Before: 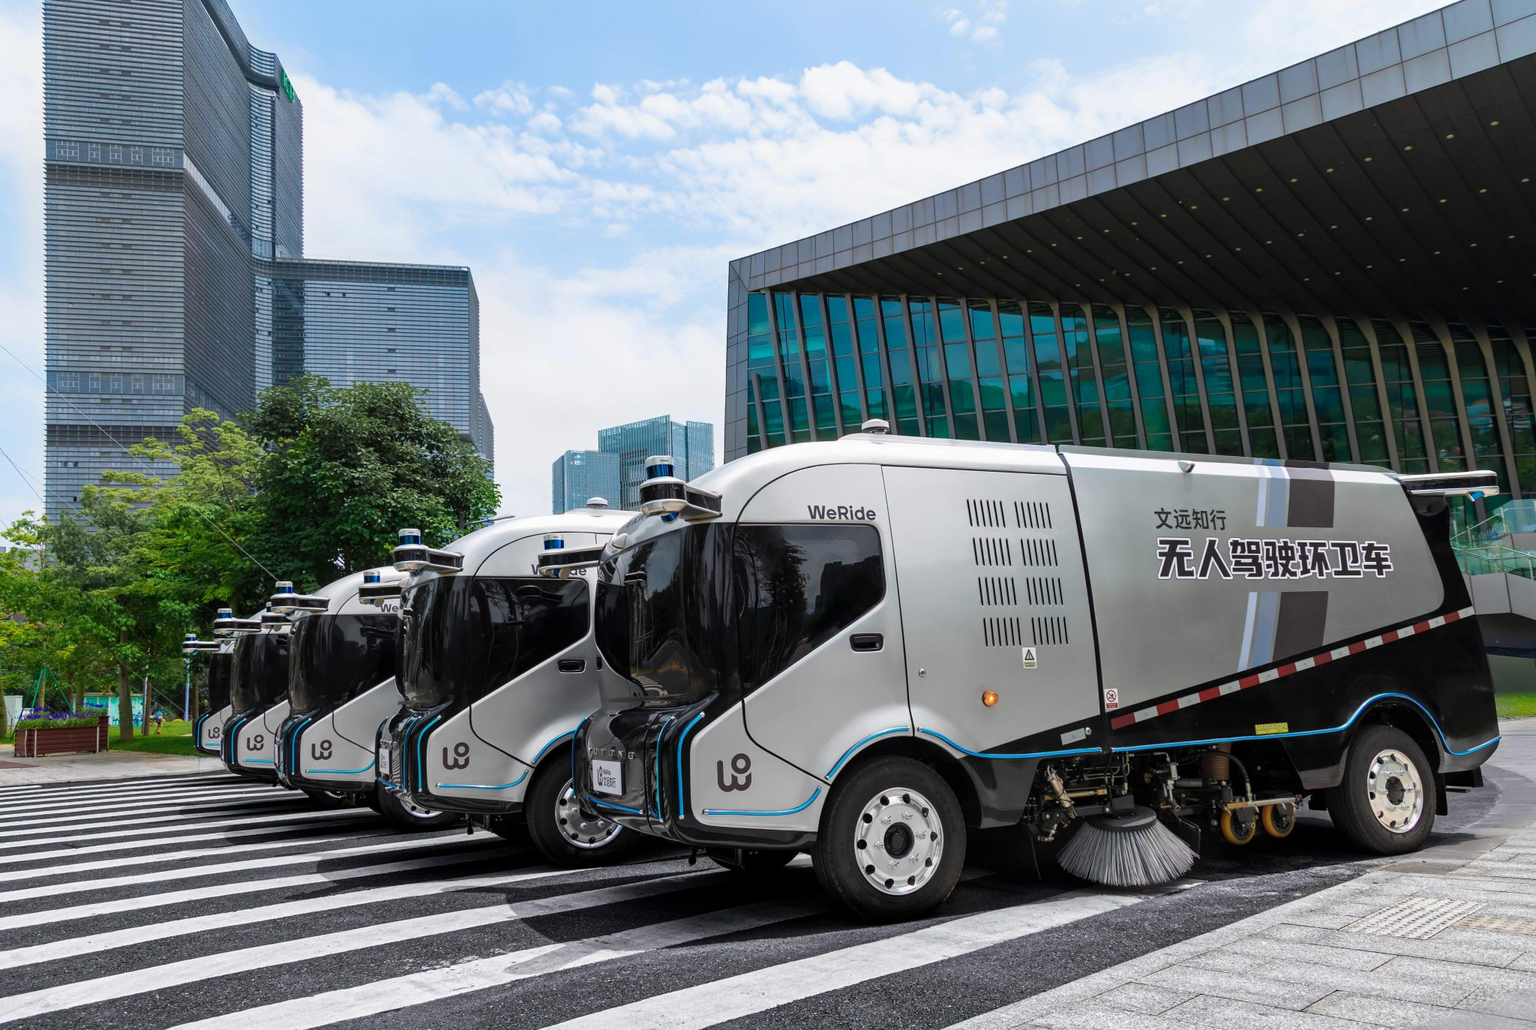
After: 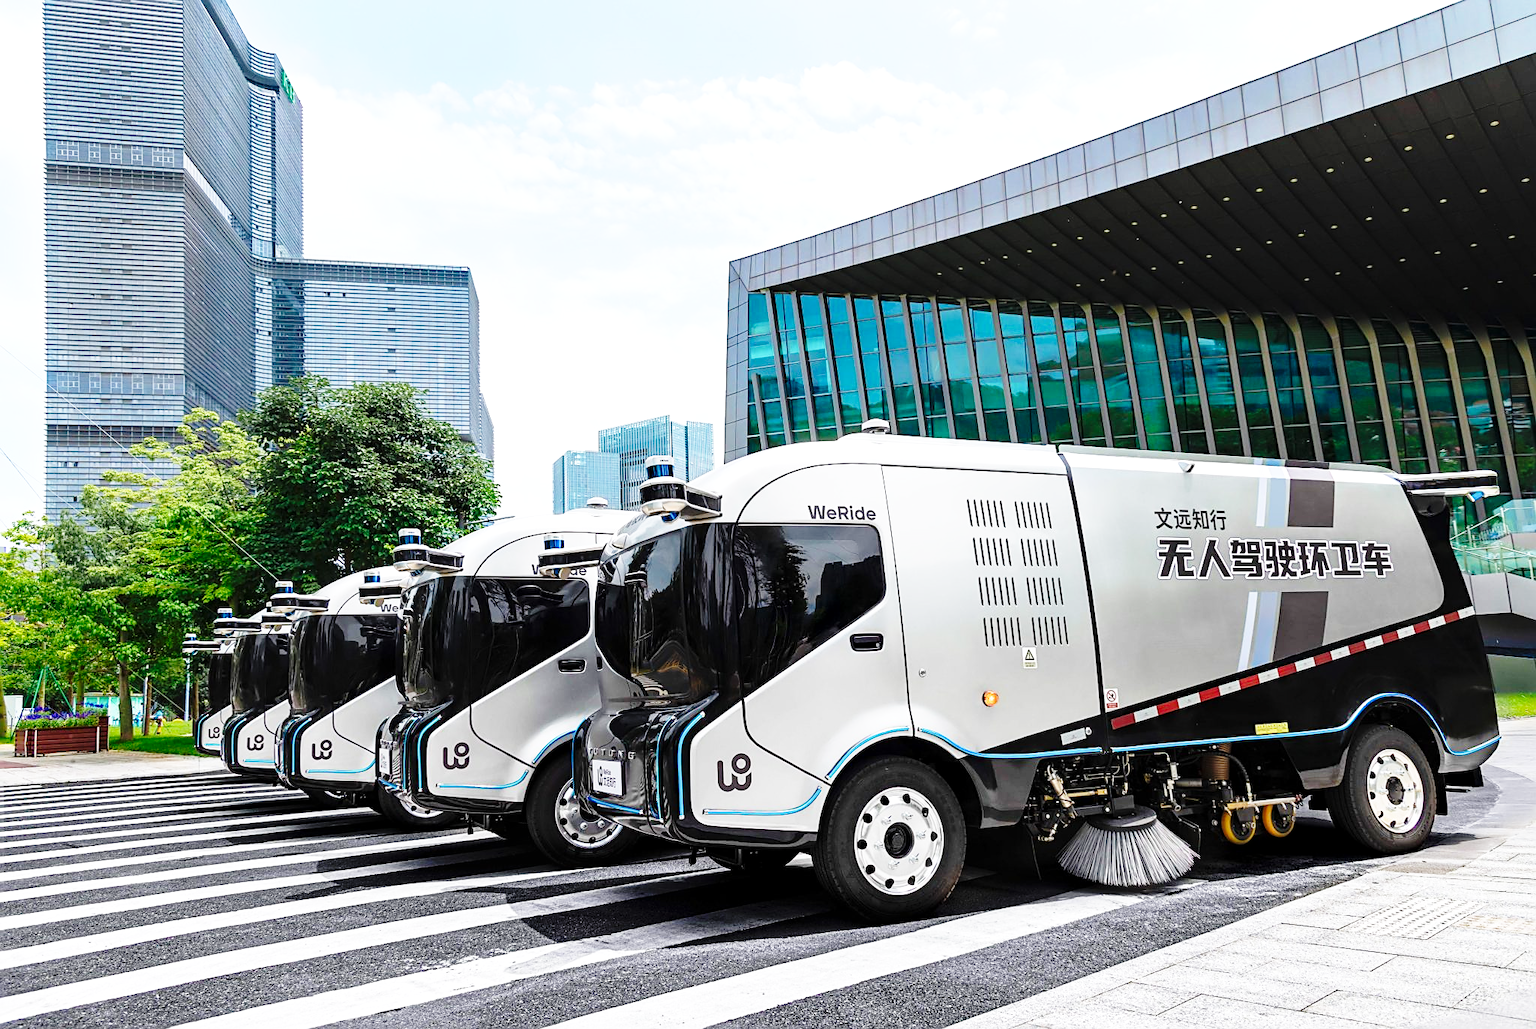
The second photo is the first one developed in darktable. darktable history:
base curve: curves: ch0 [(0, 0) (0.028, 0.03) (0.105, 0.232) (0.387, 0.748) (0.754, 0.968) (1, 1)], fusion 1, exposure shift 0.576, preserve colors none
sharpen: on, module defaults
